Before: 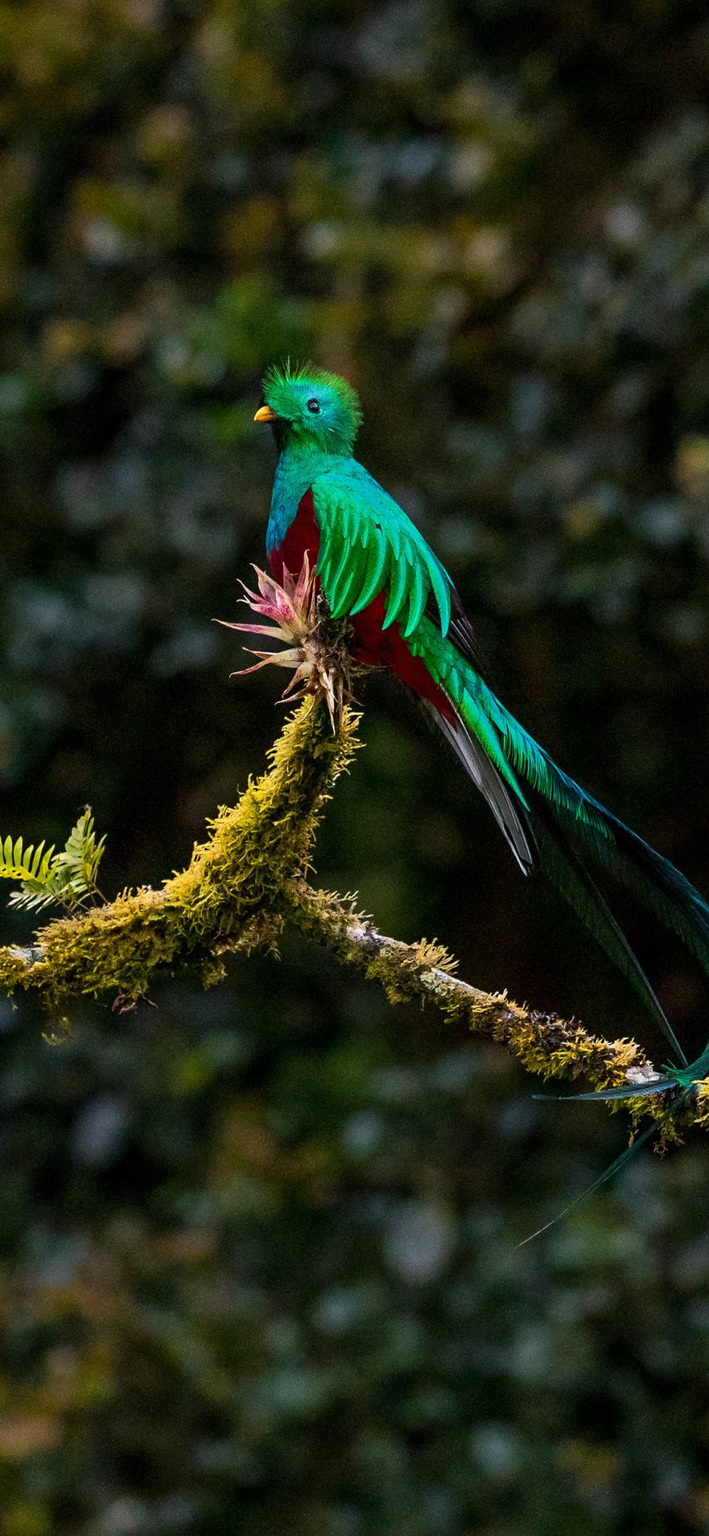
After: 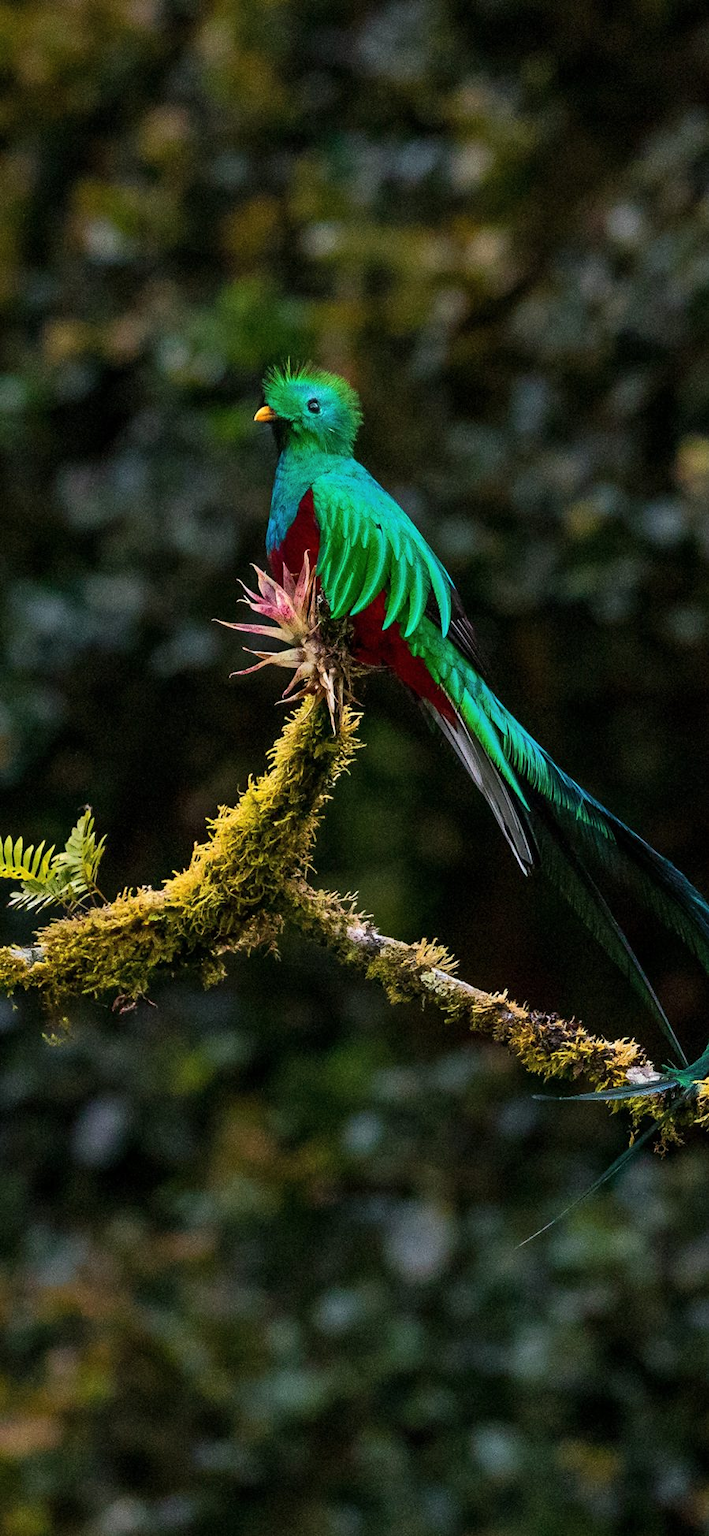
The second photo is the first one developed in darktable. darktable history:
shadows and highlights: shadows 24.27, highlights -77.1, soften with gaussian
